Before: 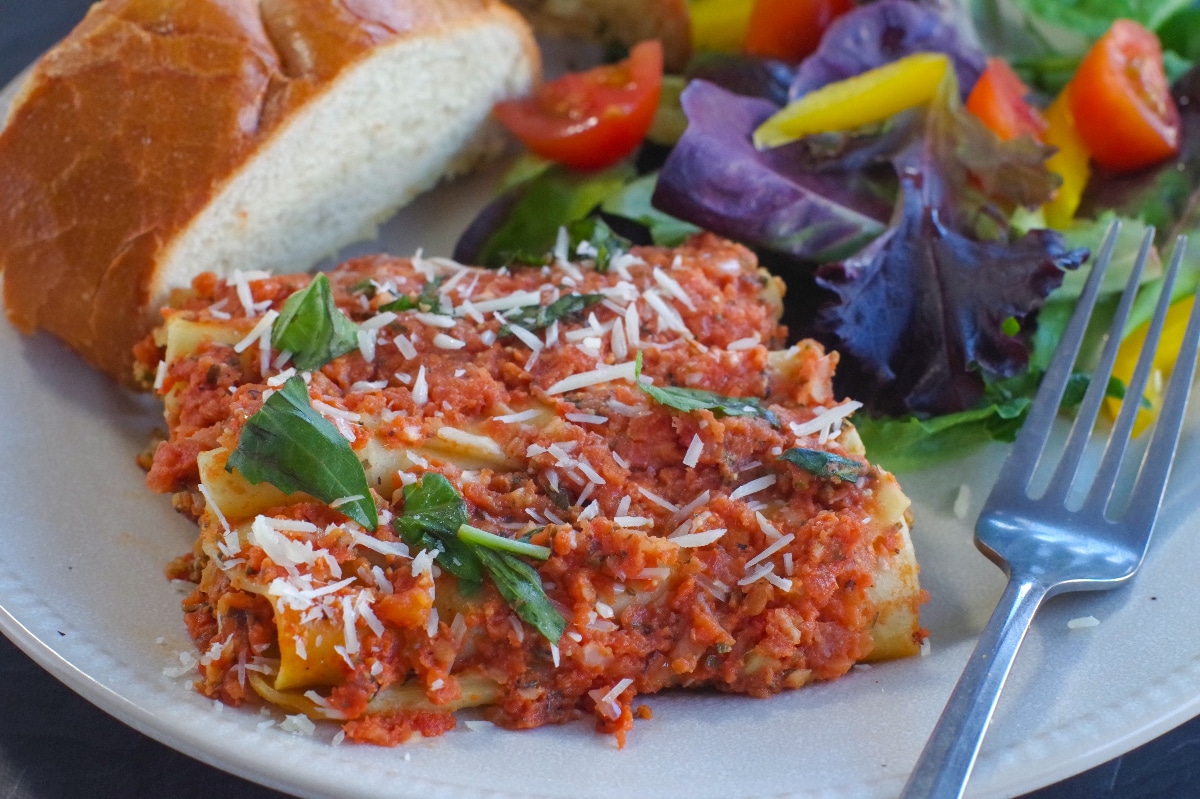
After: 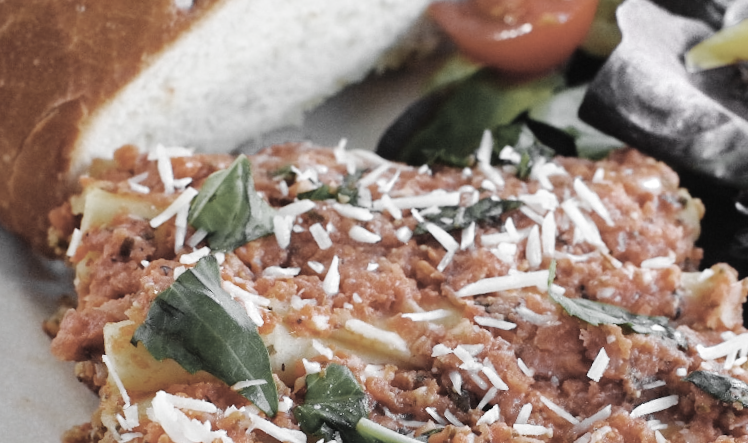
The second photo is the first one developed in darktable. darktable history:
crop and rotate: angle -4.99°, left 2.122%, top 6.945%, right 27.566%, bottom 30.519%
base curve: curves: ch0 [(0, 0) (0.036, 0.025) (0.121, 0.166) (0.206, 0.329) (0.605, 0.79) (1, 1)], preserve colors none
color zones: curves: ch0 [(0, 0.613) (0.01, 0.613) (0.245, 0.448) (0.498, 0.529) (0.642, 0.665) (0.879, 0.777) (0.99, 0.613)]; ch1 [(0, 0.035) (0.121, 0.189) (0.259, 0.197) (0.415, 0.061) (0.589, 0.022) (0.732, 0.022) (0.857, 0.026) (0.991, 0.053)]
